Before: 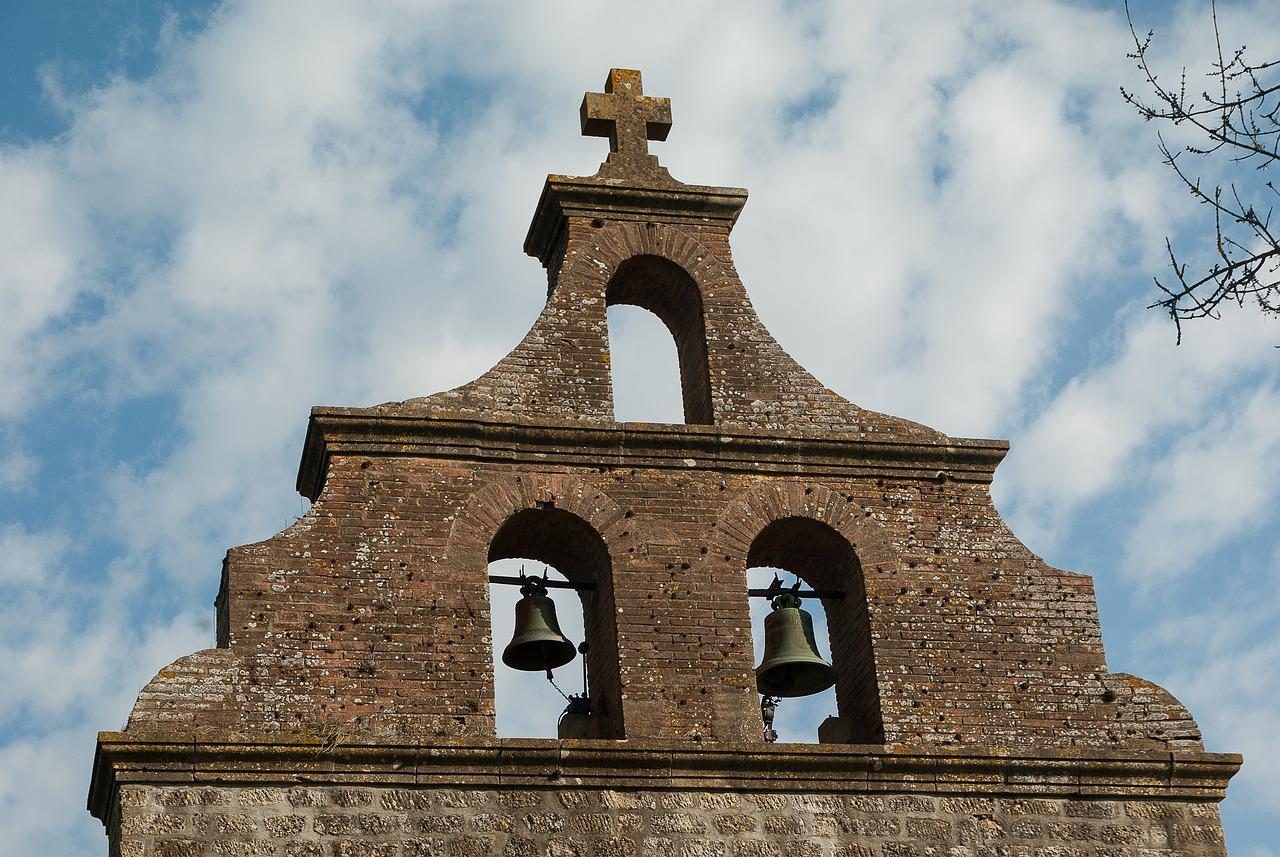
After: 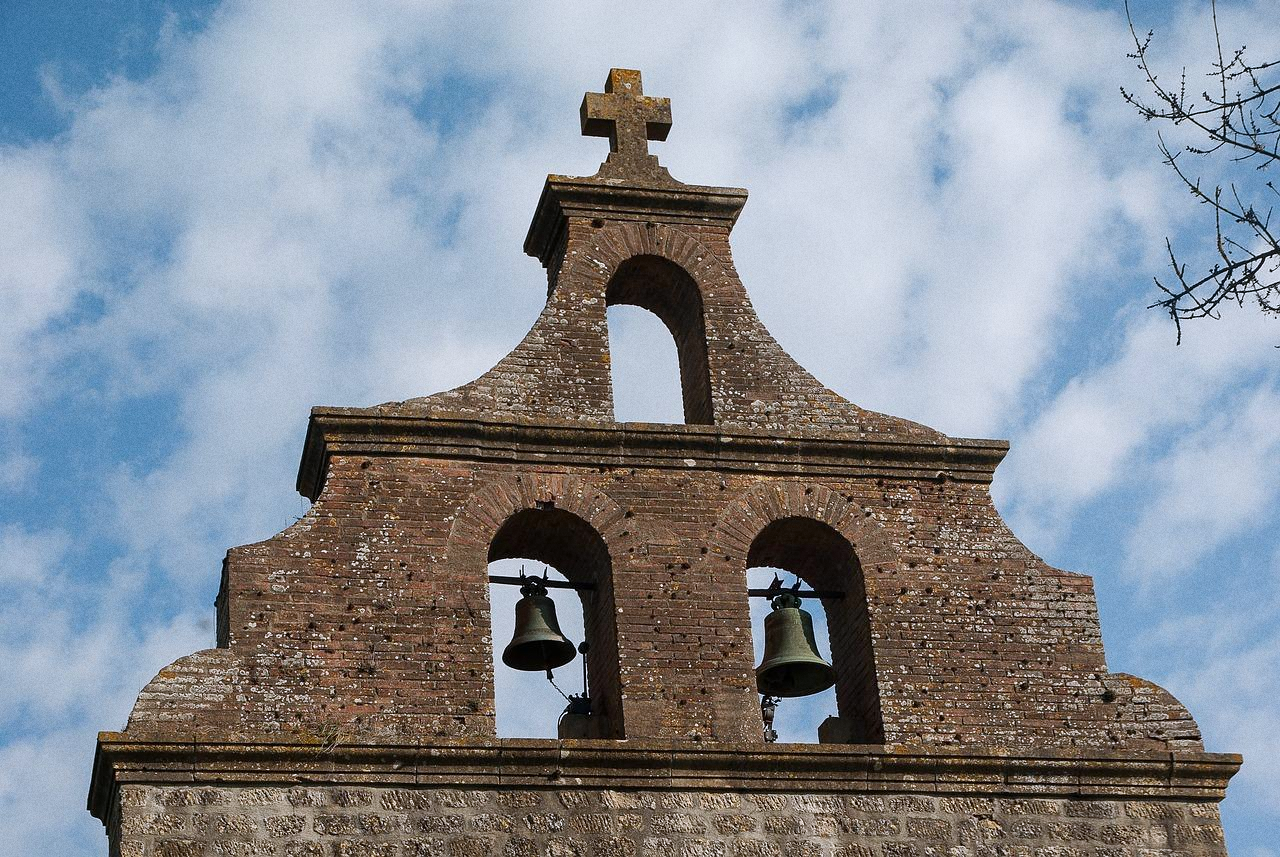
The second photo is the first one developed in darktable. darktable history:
color calibration: illuminant as shot in camera, x 0.358, y 0.373, temperature 4628.91 K
grain: coarseness 0.09 ISO
